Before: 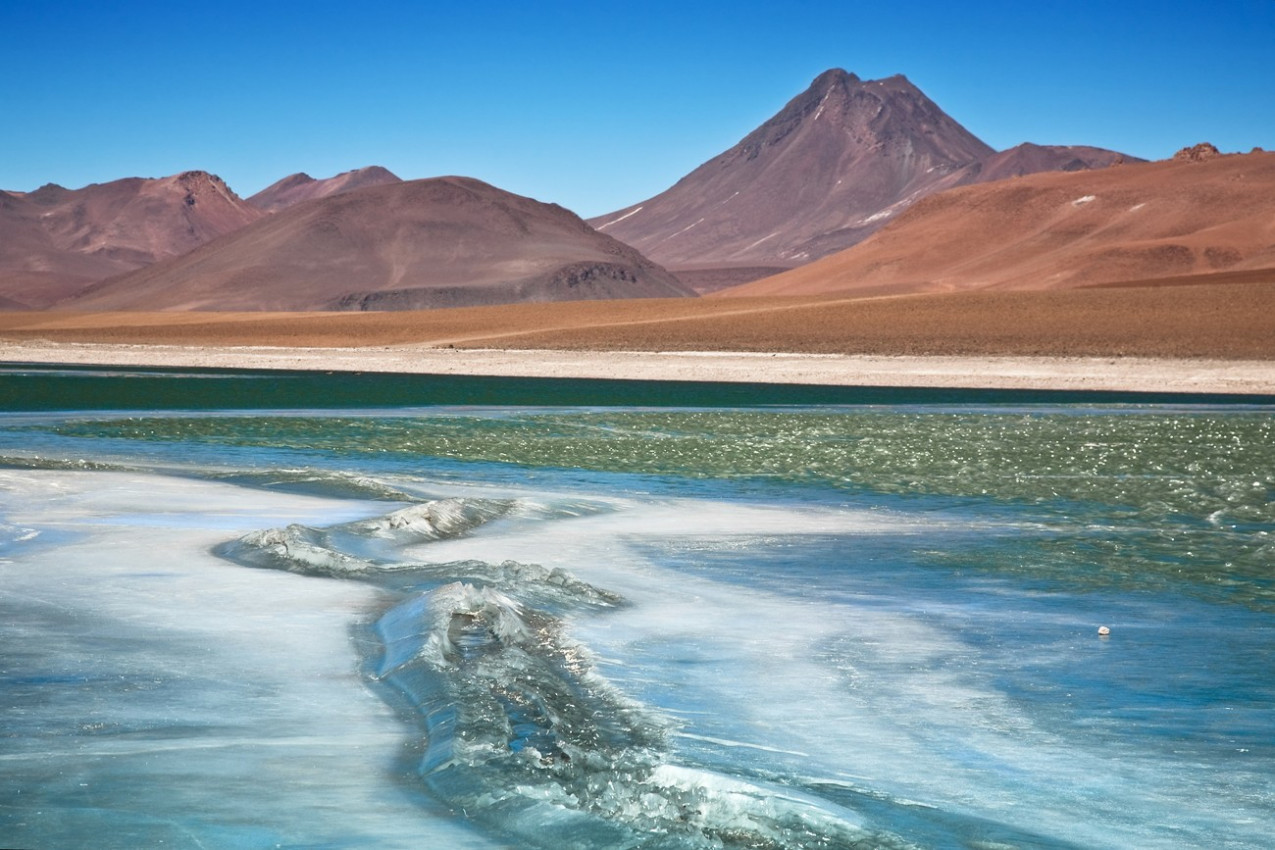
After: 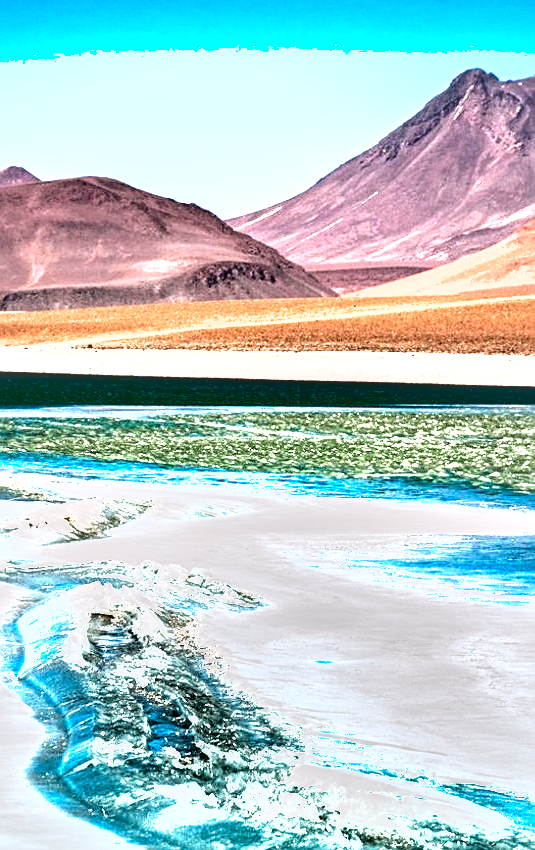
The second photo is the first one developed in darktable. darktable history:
shadows and highlights: soften with gaussian
exposure: black level correction 0, exposure 1.102 EV, compensate exposure bias true, compensate highlight preservation false
tone equalizer: -8 EV -0.755 EV, -7 EV -0.693 EV, -6 EV -0.607 EV, -5 EV -0.405 EV, -3 EV 0.402 EV, -2 EV 0.6 EV, -1 EV 0.676 EV, +0 EV 0.761 EV, mask exposure compensation -0.506 EV
crop: left 28.382%, right 29.614%
sharpen: amount 0.493
color correction: highlights a* 3.07, highlights b* -1.01, shadows a* -0.069, shadows b* 2.17, saturation 0.981
local contrast: on, module defaults
